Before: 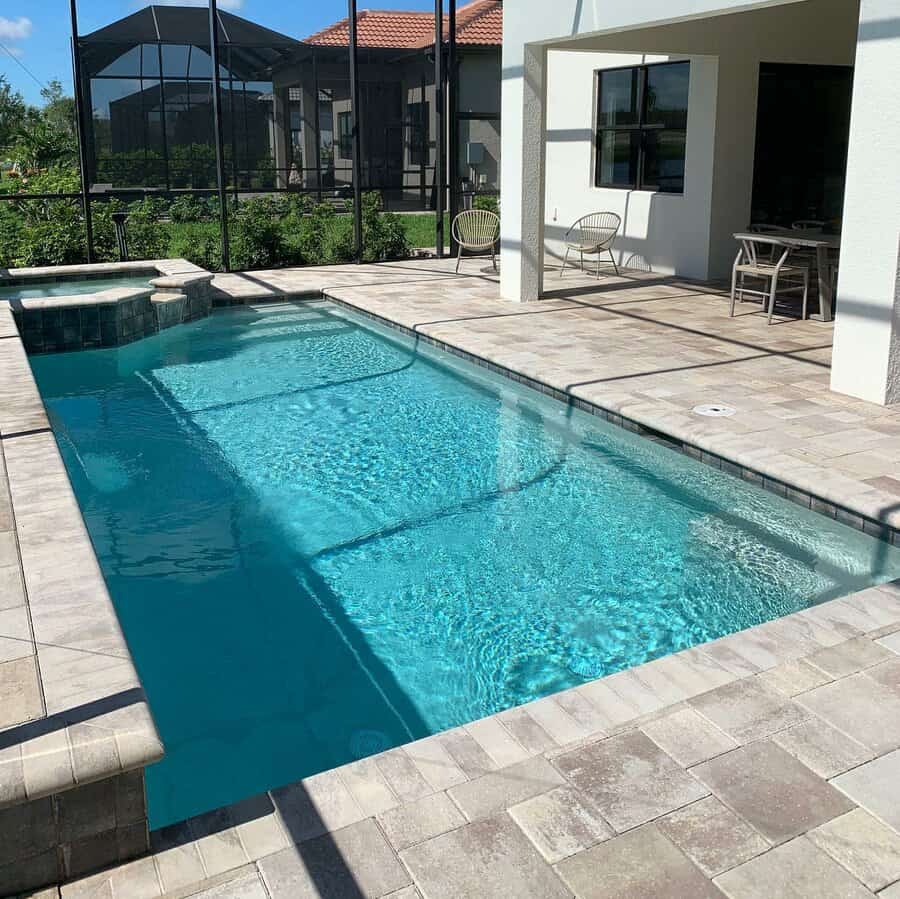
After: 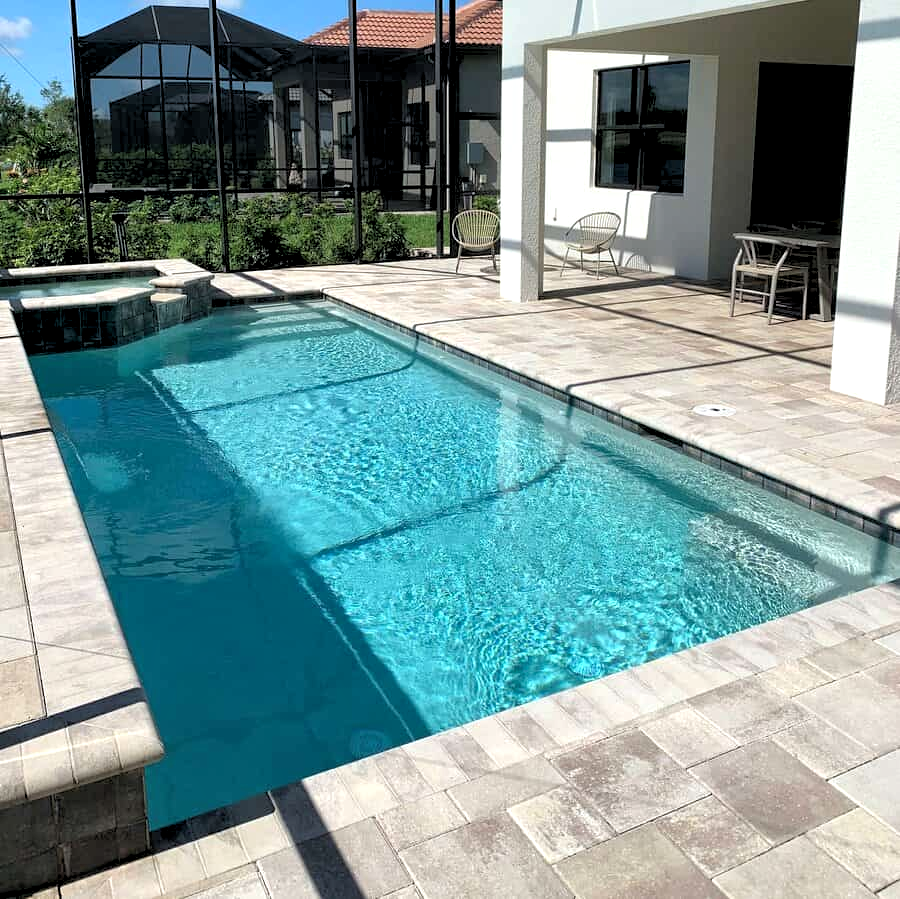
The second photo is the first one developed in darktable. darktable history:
local contrast: mode bilateral grid, contrast 20, coarseness 50, detail 120%, midtone range 0.2
tone equalizer: on, module defaults
rgb levels: levels [[0.01, 0.419, 0.839], [0, 0.5, 1], [0, 0.5, 1]]
